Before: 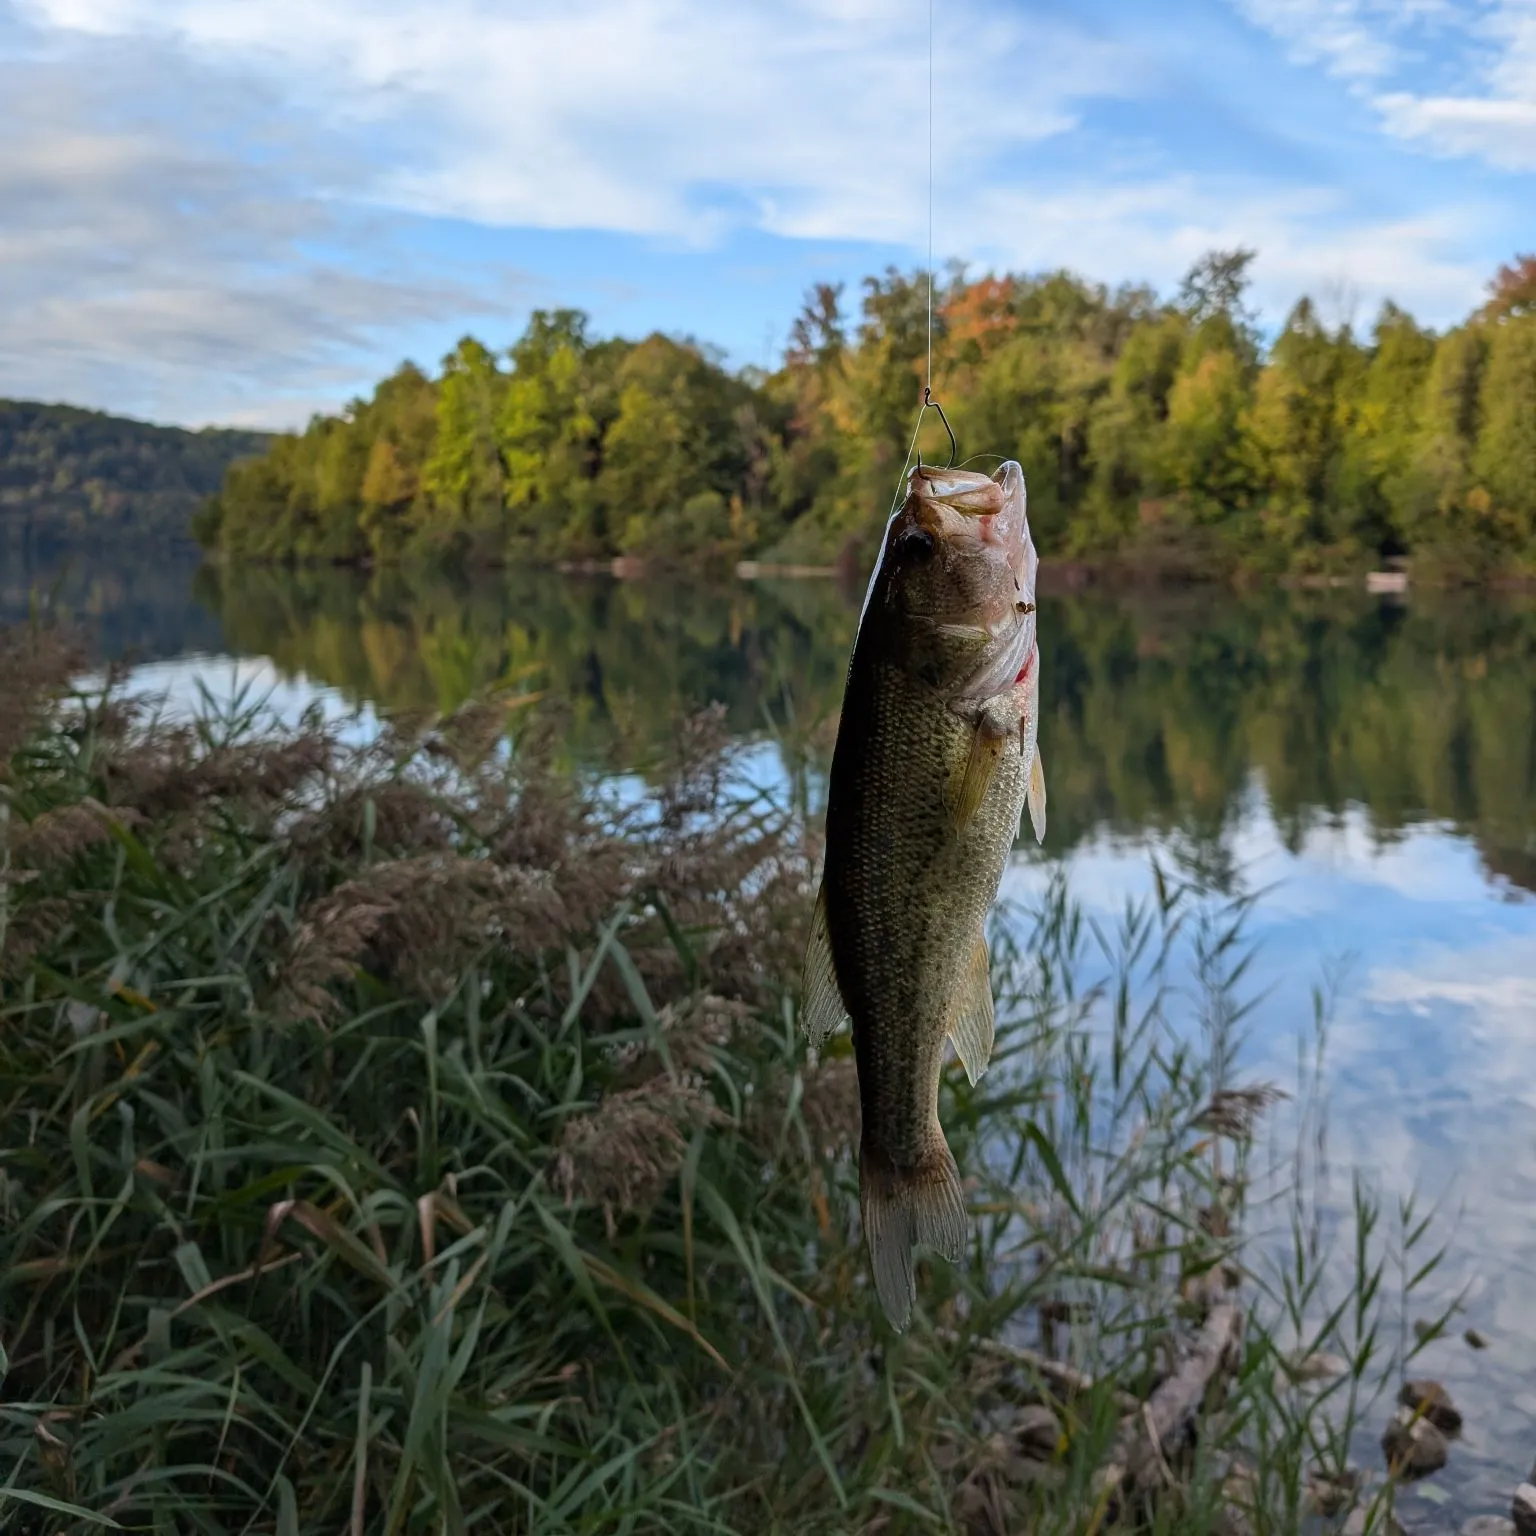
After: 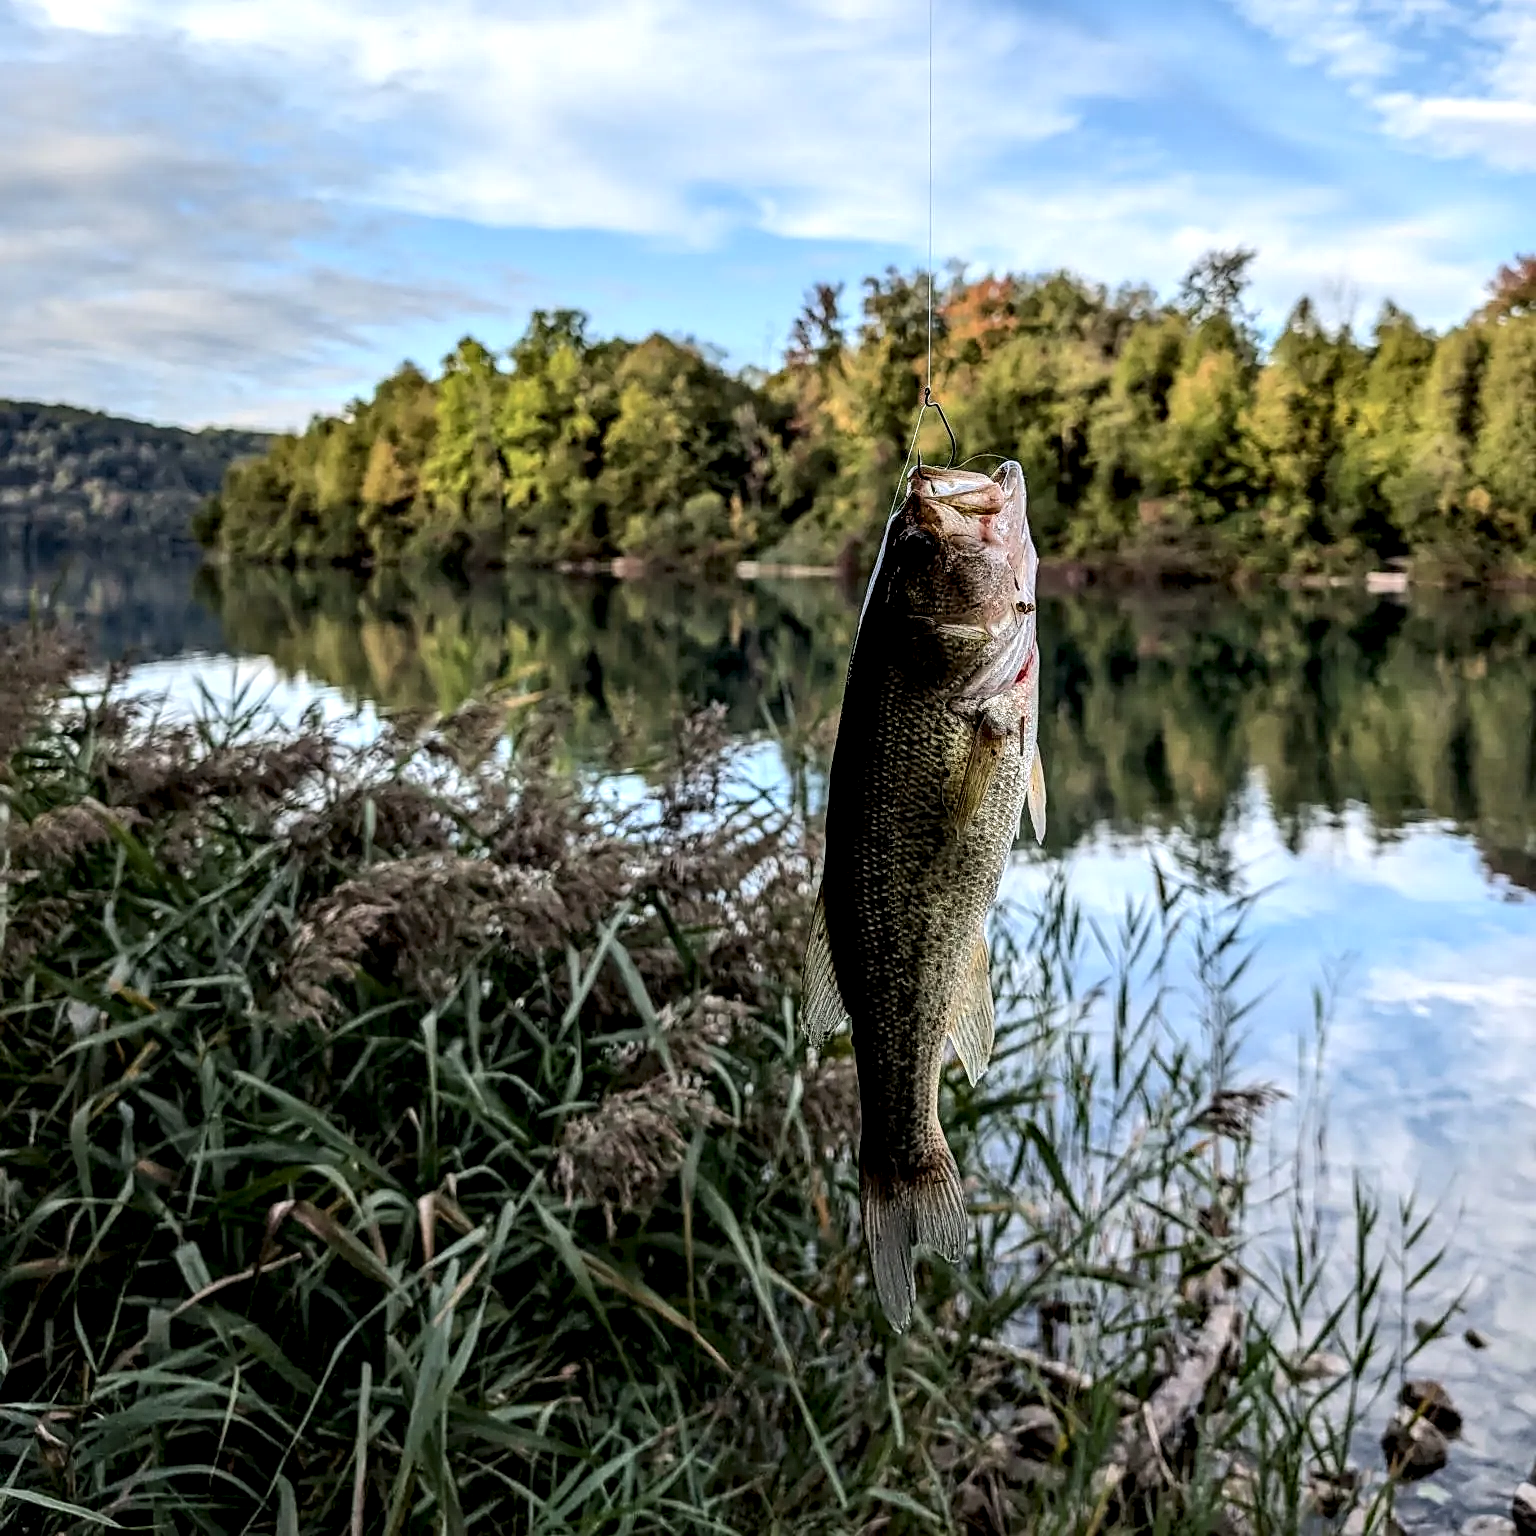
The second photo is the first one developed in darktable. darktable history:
local contrast: highlights 18%, detail 187%
tone curve: curves: ch0 [(0, 0) (0.003, 0.012) (0.011, 0.02) (0.025, 0.032) (0.044, 0.046) (0.069, 0.06) (0.1, 0.09) (0.136, 0.133) (0.177, 0.182) (0.224, 0.247) (0.277, 0.316) (0.335, 0.396) (0.399, 0.48) (0.468, 0.568) (0.543, 0.646) (0.623, 0.717) (0.709, 0.777) (0.801, 0.846) (0.898, 0.912) (1, 1)], color space Lab, independent channels, preserve colors none
sharpen: on, module defaults
